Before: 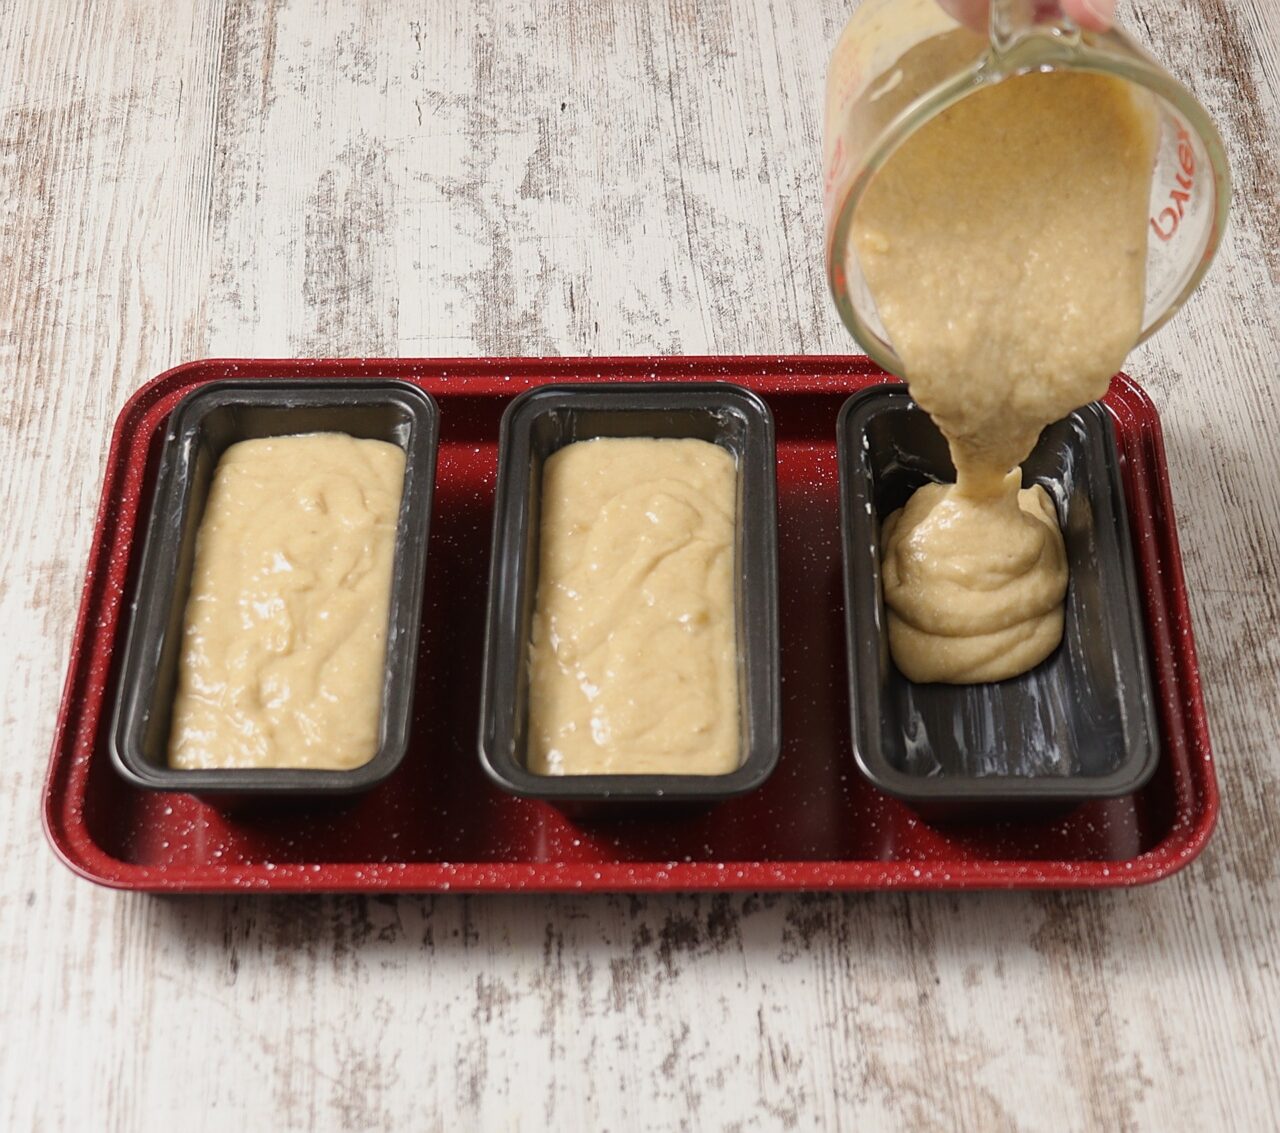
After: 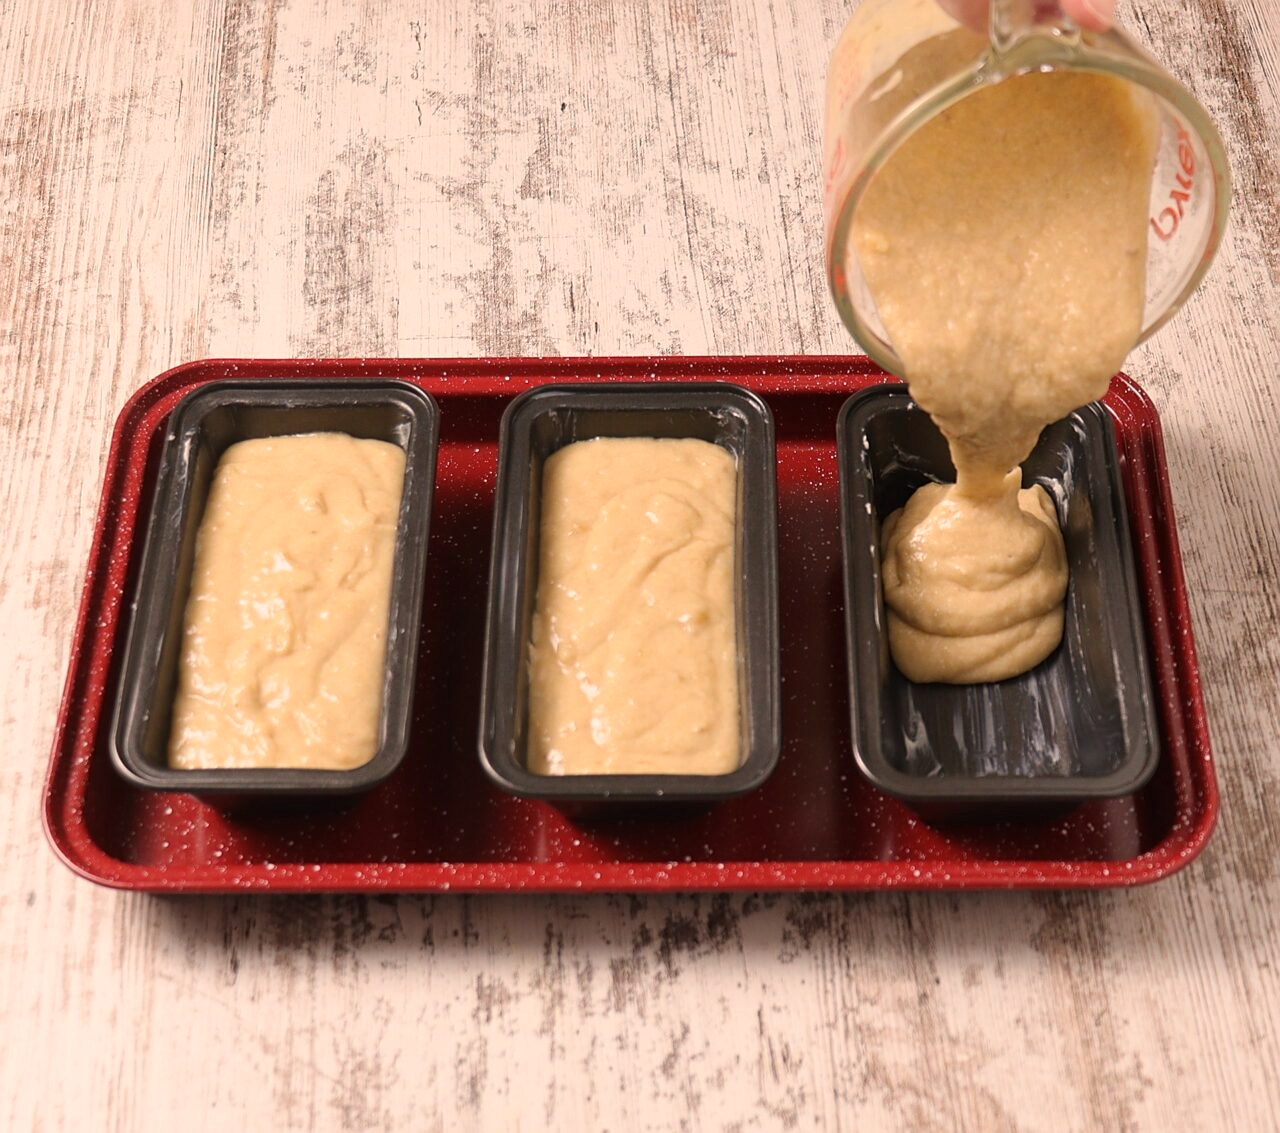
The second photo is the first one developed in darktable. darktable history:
tone equalizer: on, module defaults
white balance: red 1.127, blue 0.943
